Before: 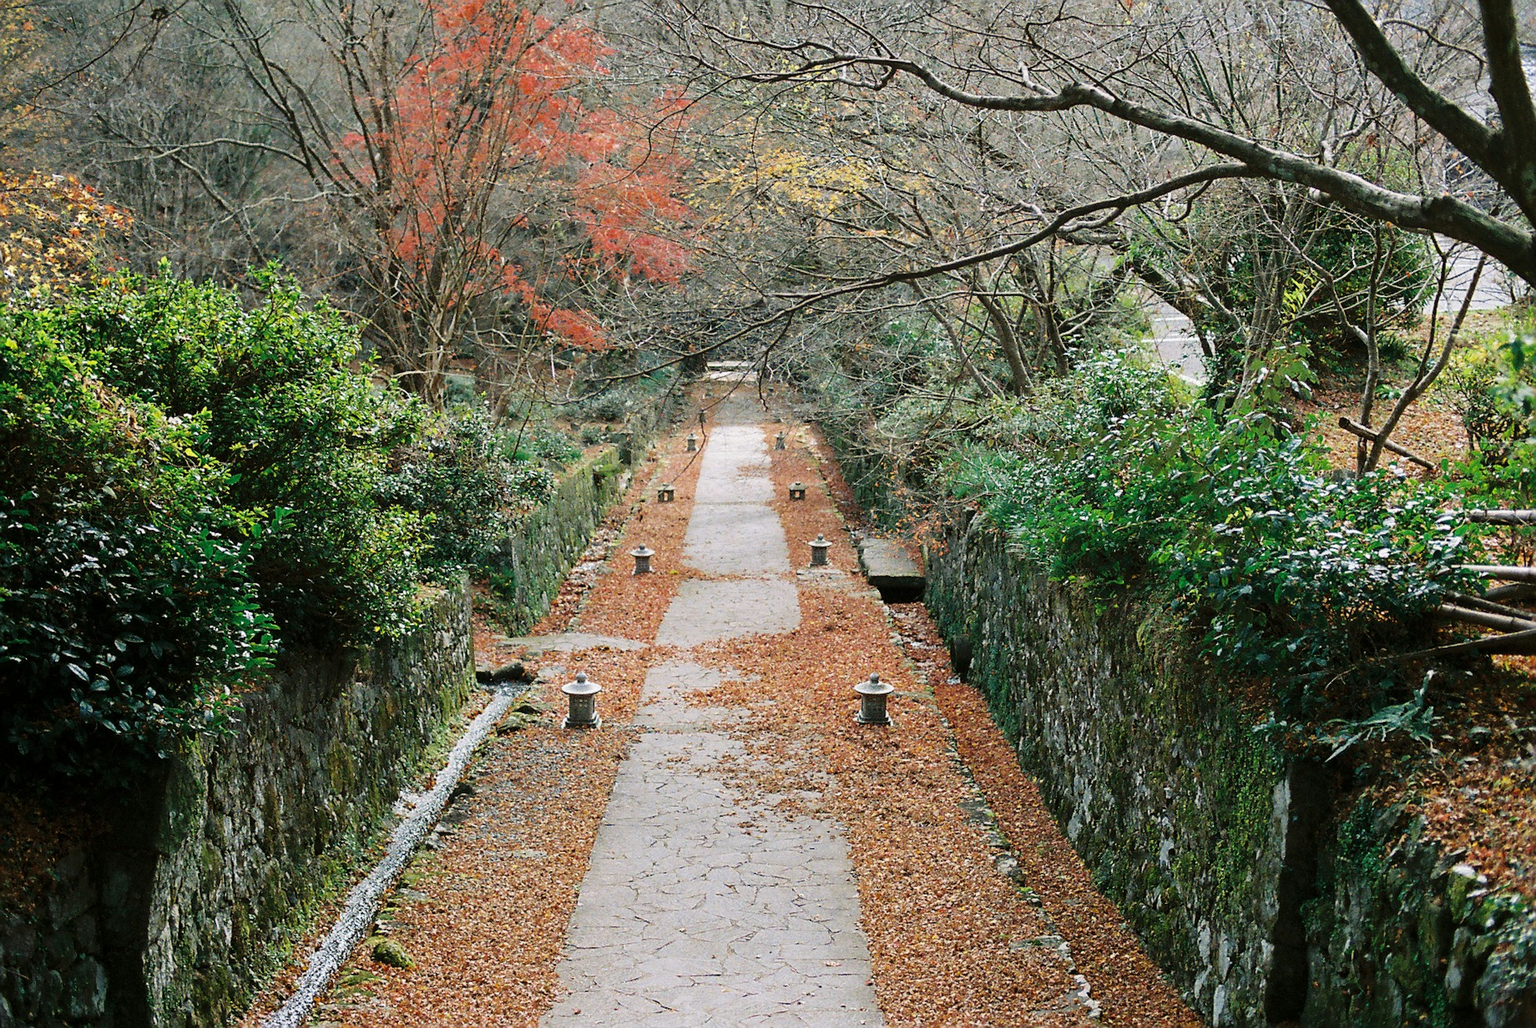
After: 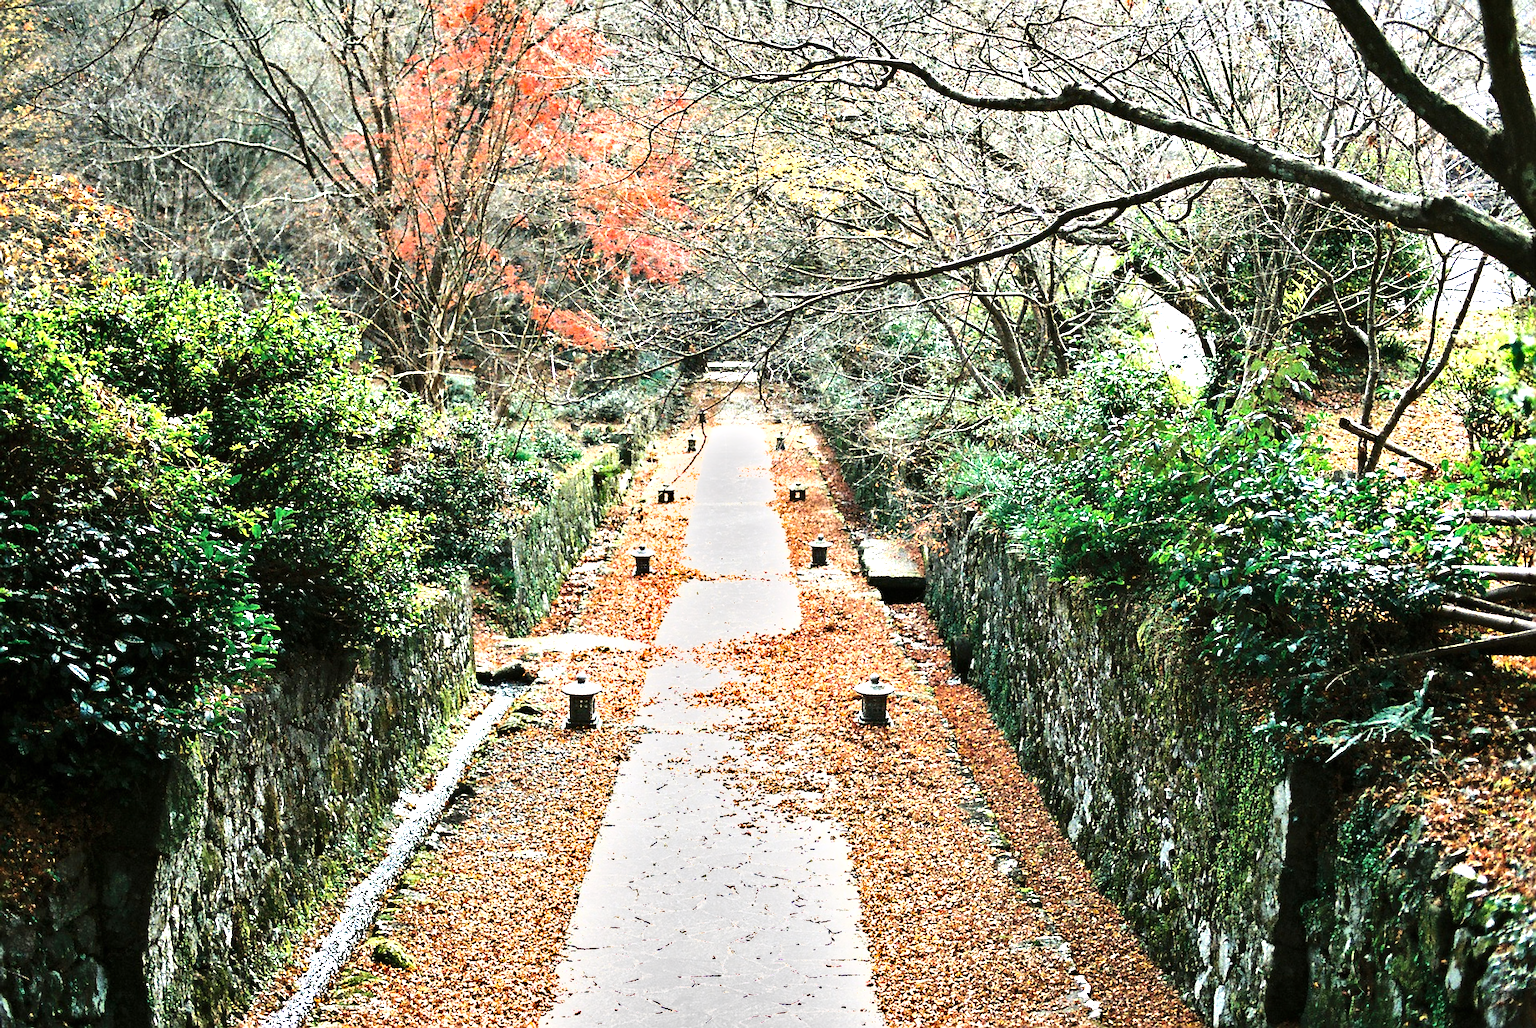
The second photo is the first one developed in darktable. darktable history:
exposure: exposure 0.666 EV, compensate highlight preservation false
shadows and highlights: low approximation 0.01, soften with gaussian
tone equalizer: -8 EV -1.07 EV, -7 EV -0.986 EV, -6 EV -0.844 EV, -5 EV -0.566 EV, -3 EV 0.555 EV, -2 EV 0.854 EV, -1 EV 1.01 EV, +0 EV 1.05 EV, edges refinement/feathering 500, mask exposure compensation -1.57 EV, preserve details no
